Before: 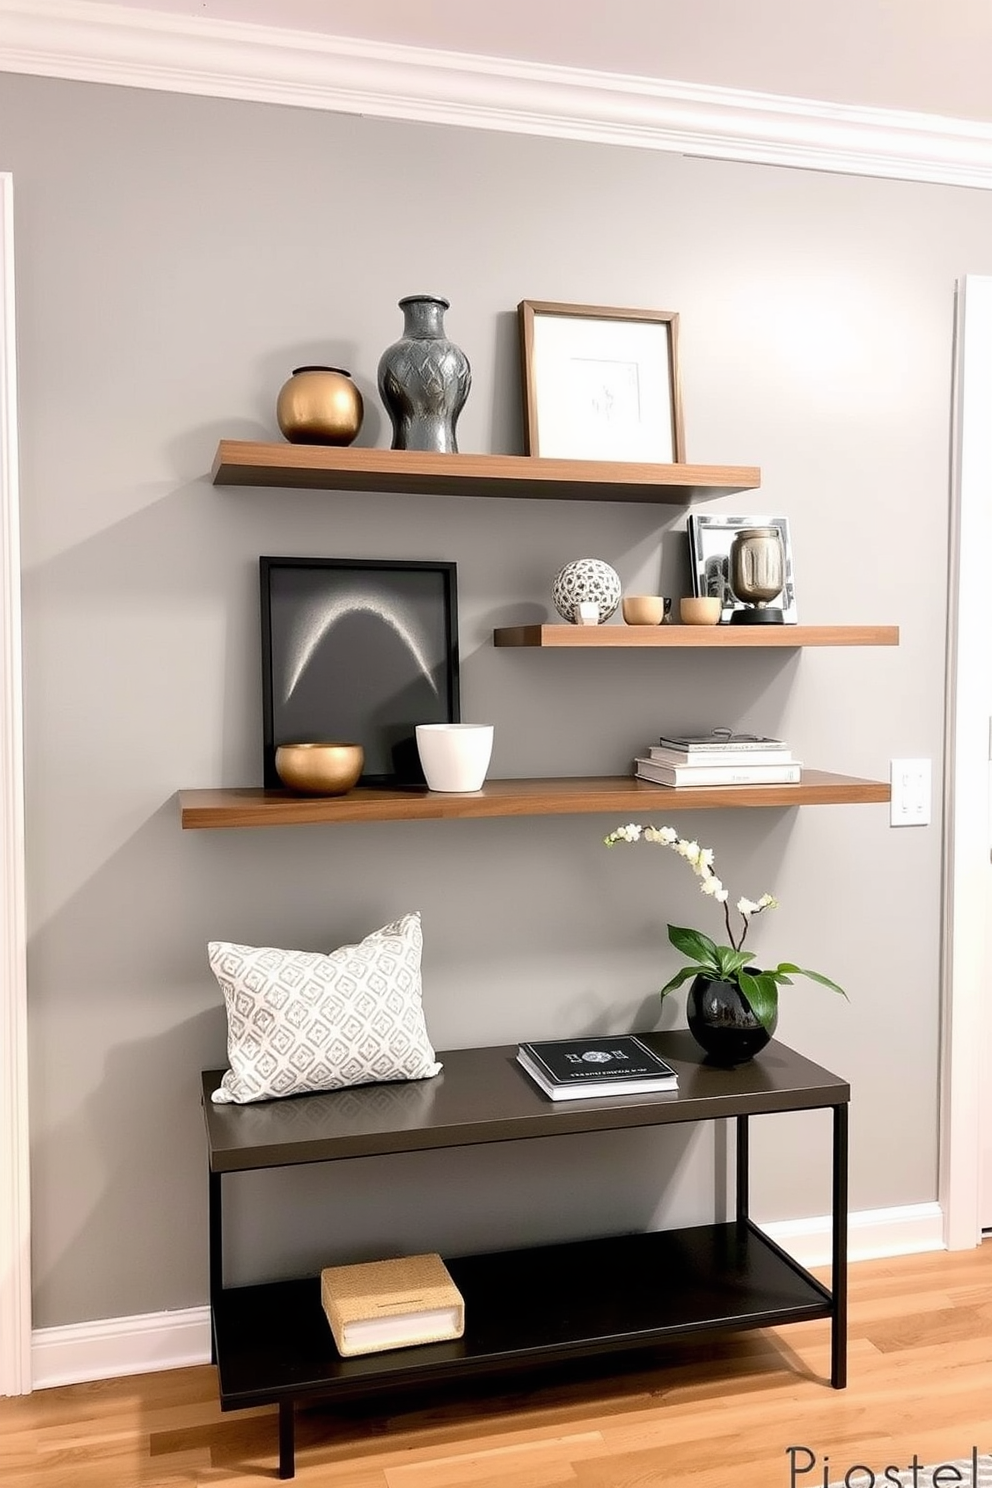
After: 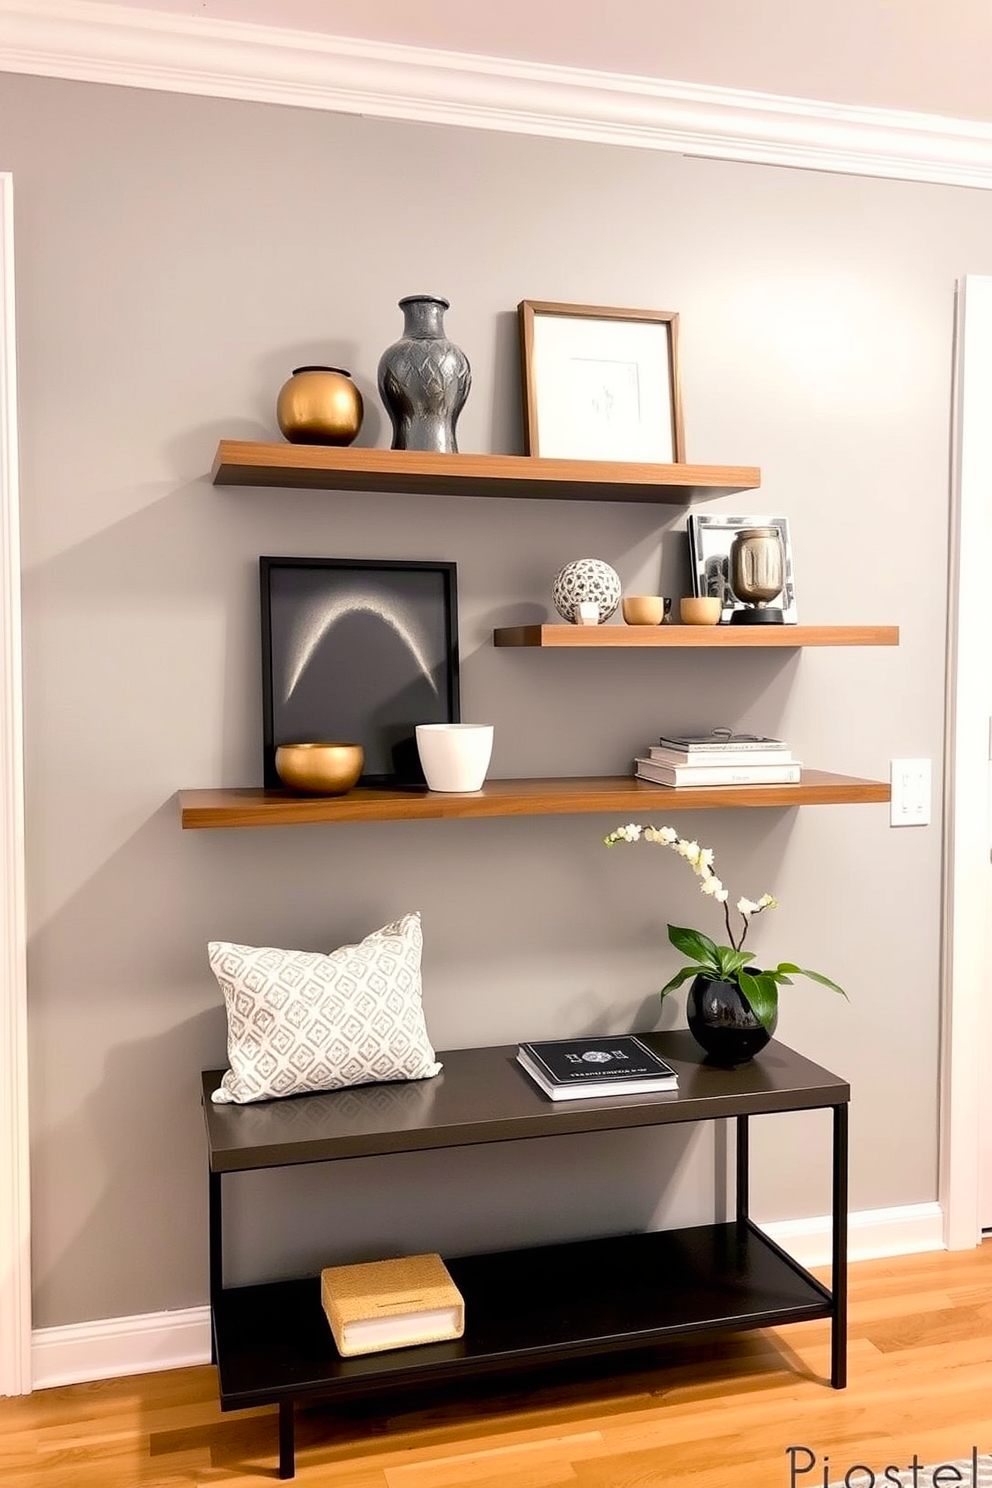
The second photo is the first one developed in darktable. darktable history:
color balance rgb: shadows lift › chroma 5.325%, shadows lift › hue 239.9°, power › chroma 1.065%, power › hue 25.61°, perceptual saturation grading › global saturation 25.347%
